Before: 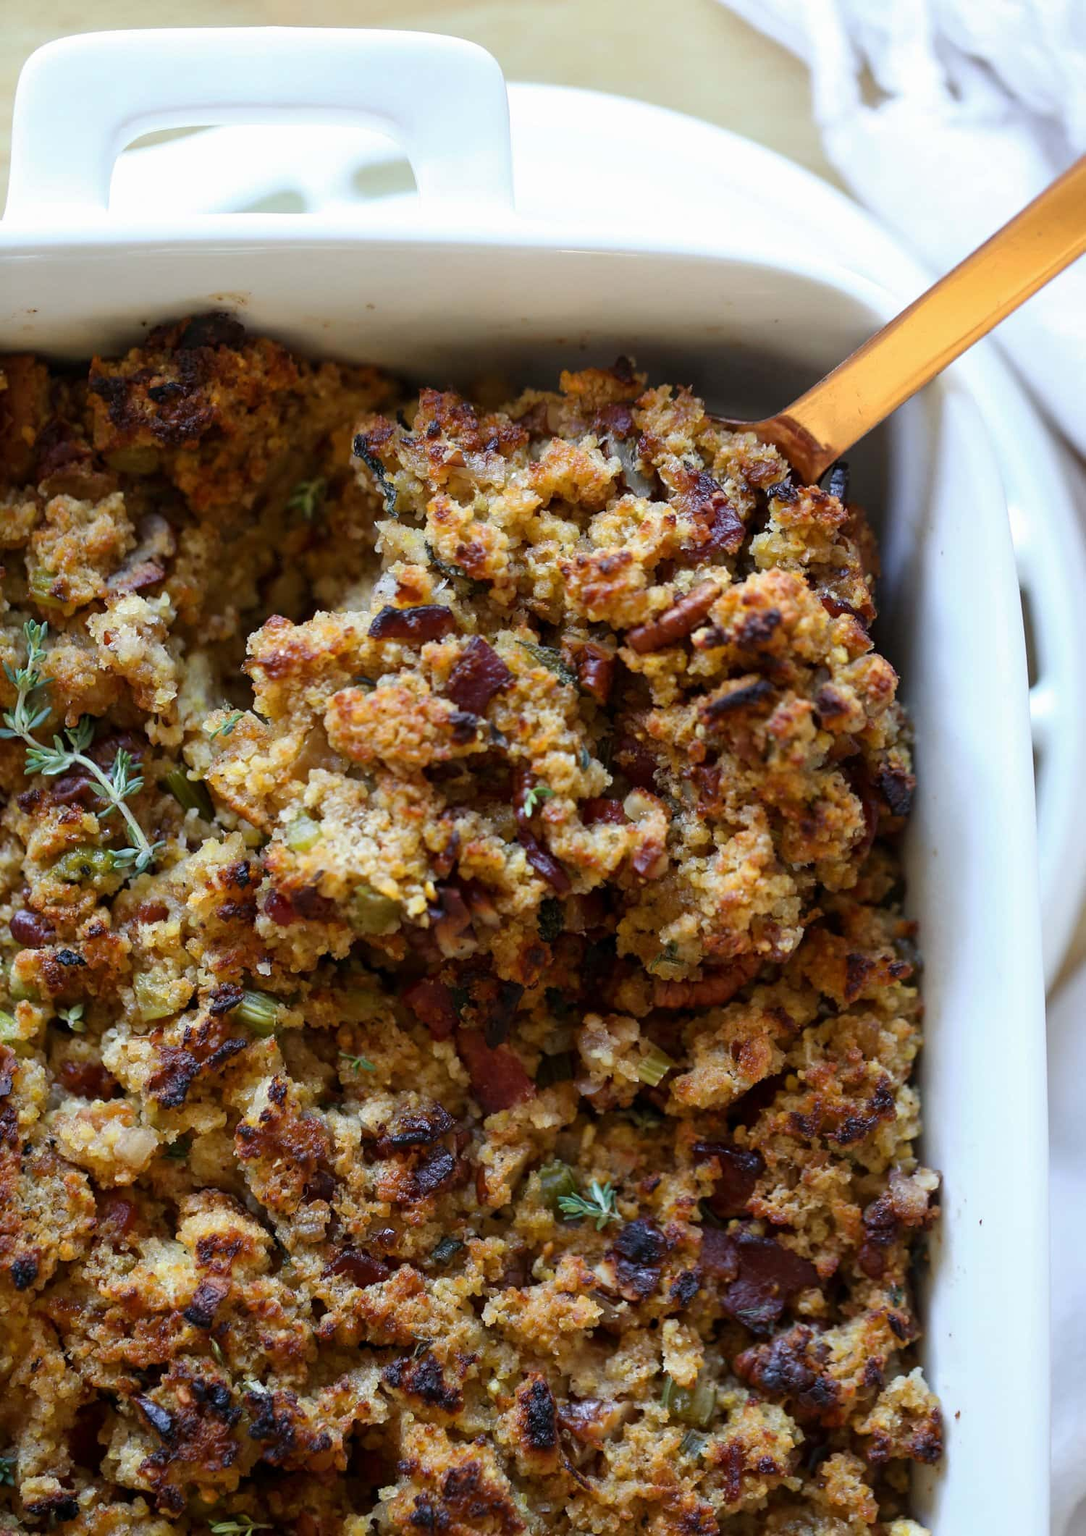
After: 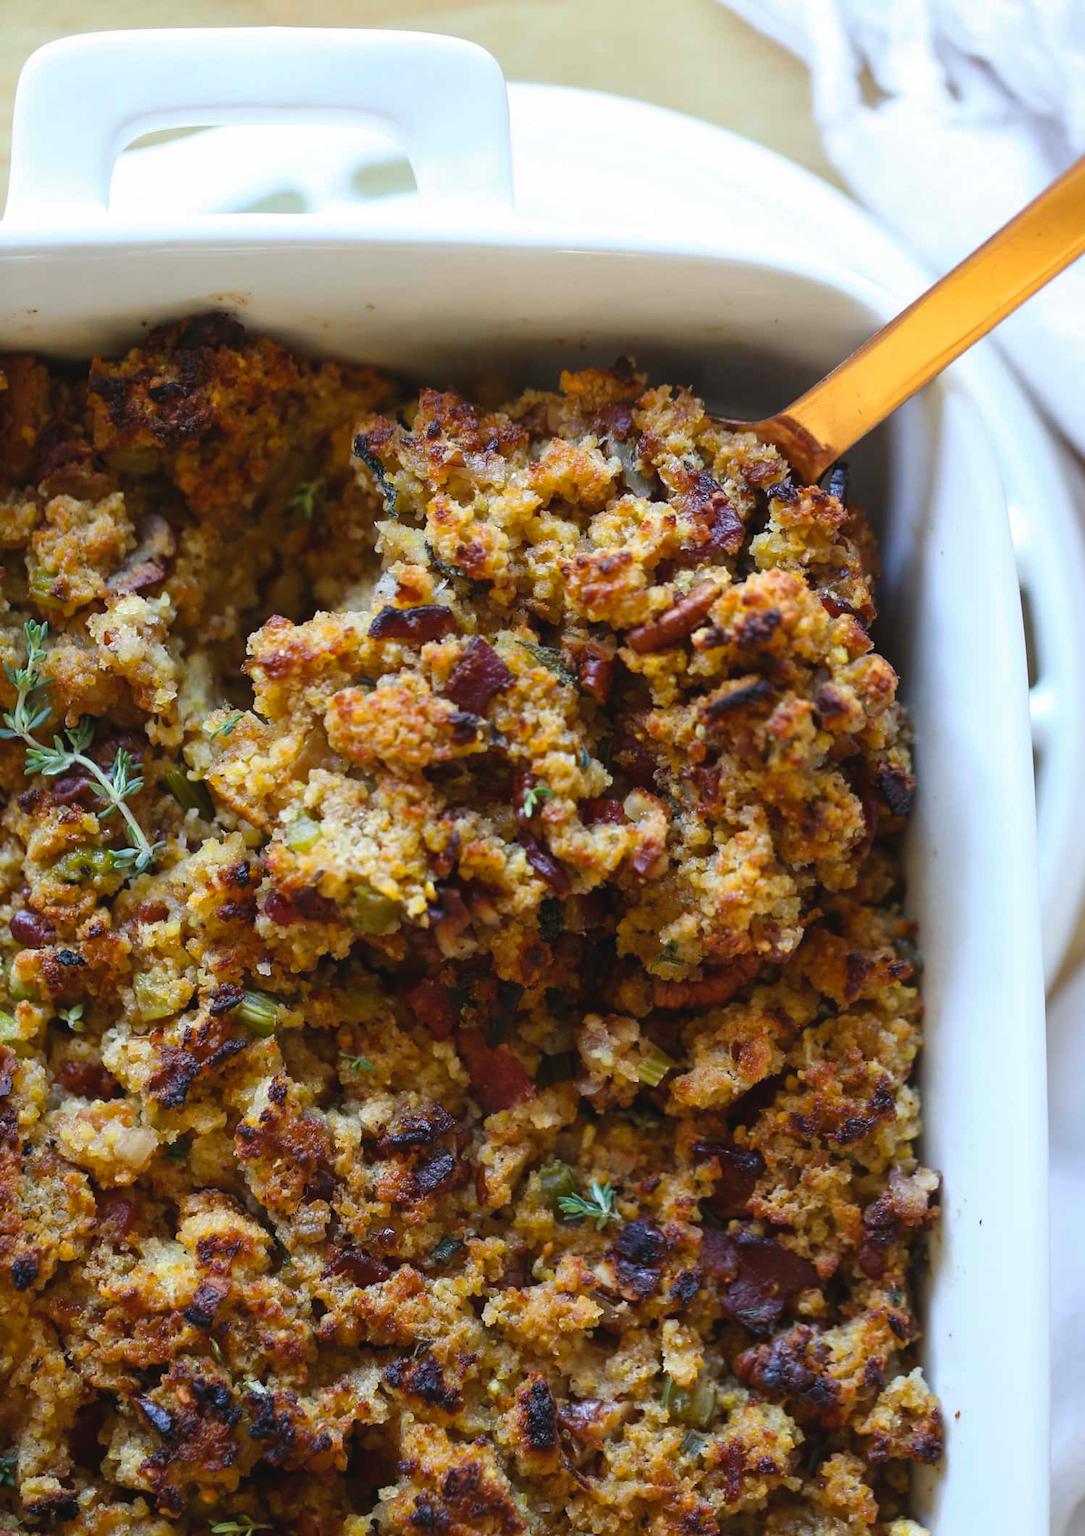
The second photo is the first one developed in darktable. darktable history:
color balance rgb: global offset › luminance 0.473%, linear chroma grading › global chroma 8.725%, perceptual saturation grading › global saturation 0.184%, global vibrance 20%
